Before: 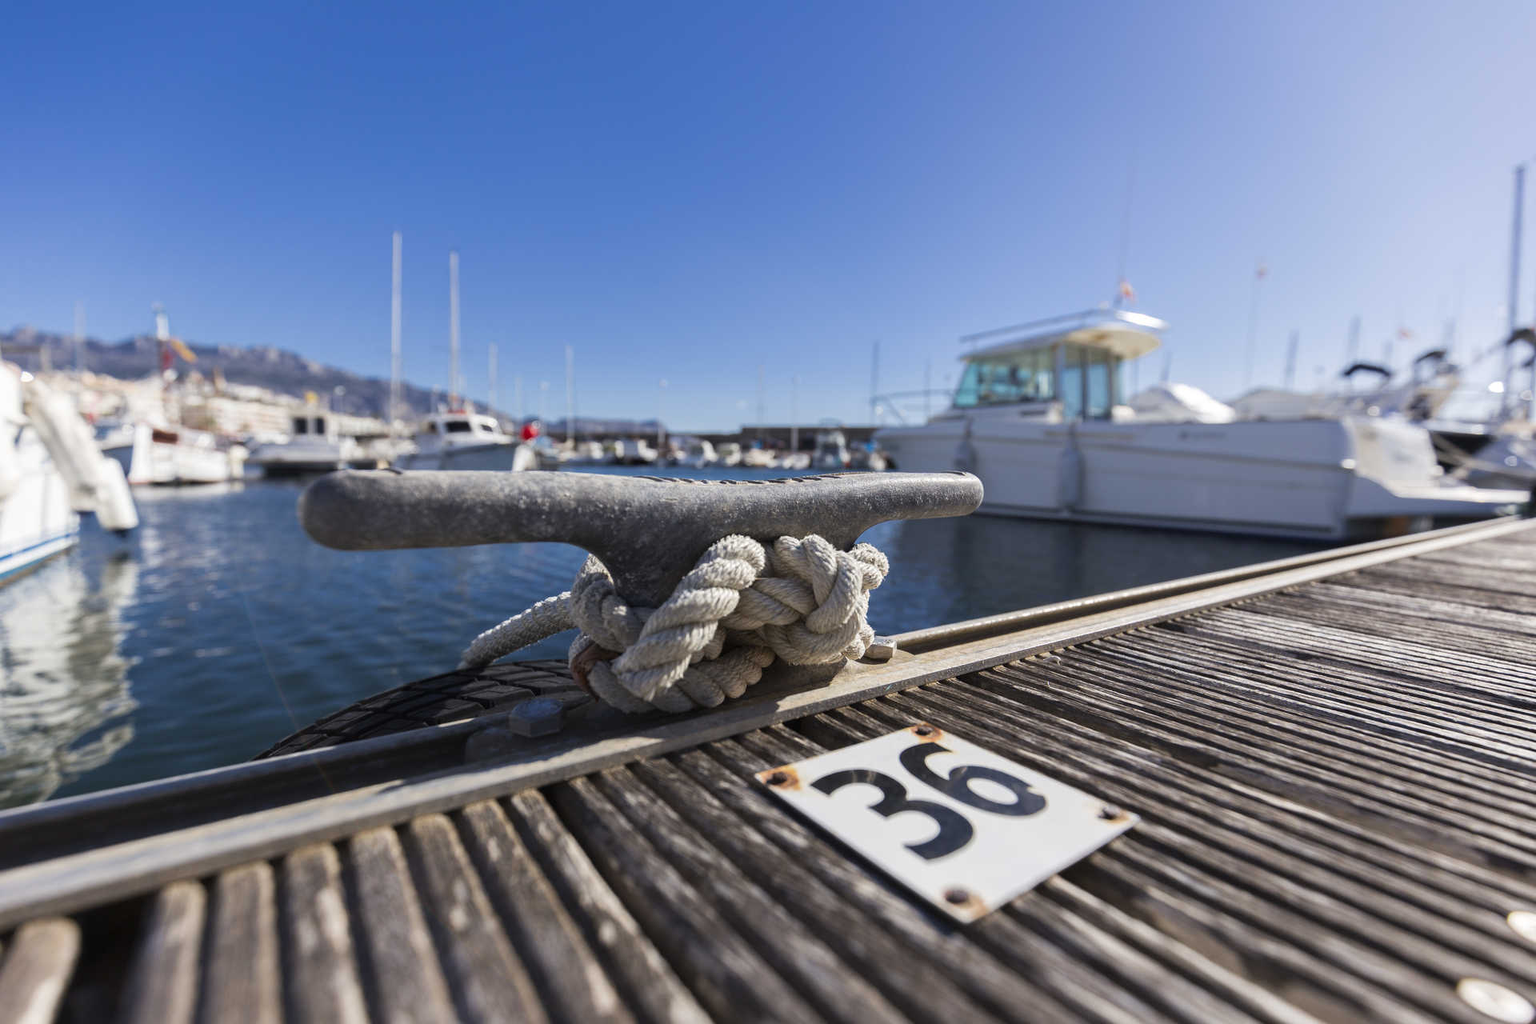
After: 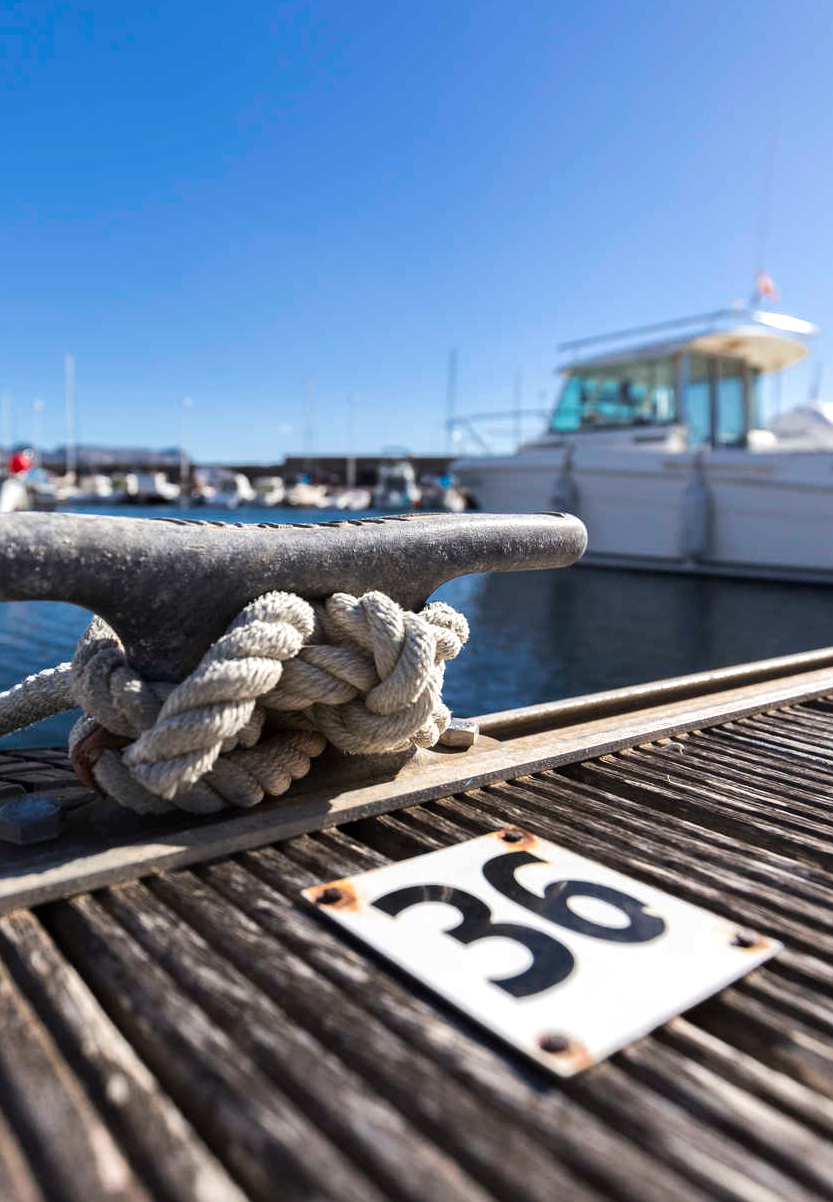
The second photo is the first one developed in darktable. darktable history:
exposure: compensate exposure bias true, compensate highlight preservation false
tone equalizer: -8 EV -0.417 EV, -7 EV -0.389 EV, -6 EV -0.333 EV, -5 EV -0.222 EV, -3 EV 0.222 EV, -2 EV 0.333 EV, -1 EV 0.389 EV, +0 EV 0.417 EV, edges refinement/feathering 500, mask exposure compensation -1.57 EV, preserve details no
shadows and highlights: shadows 20.55, highlights -20.99, soften with gaussian
crop: left 33.452%, top 6.025%, right 23.155%
